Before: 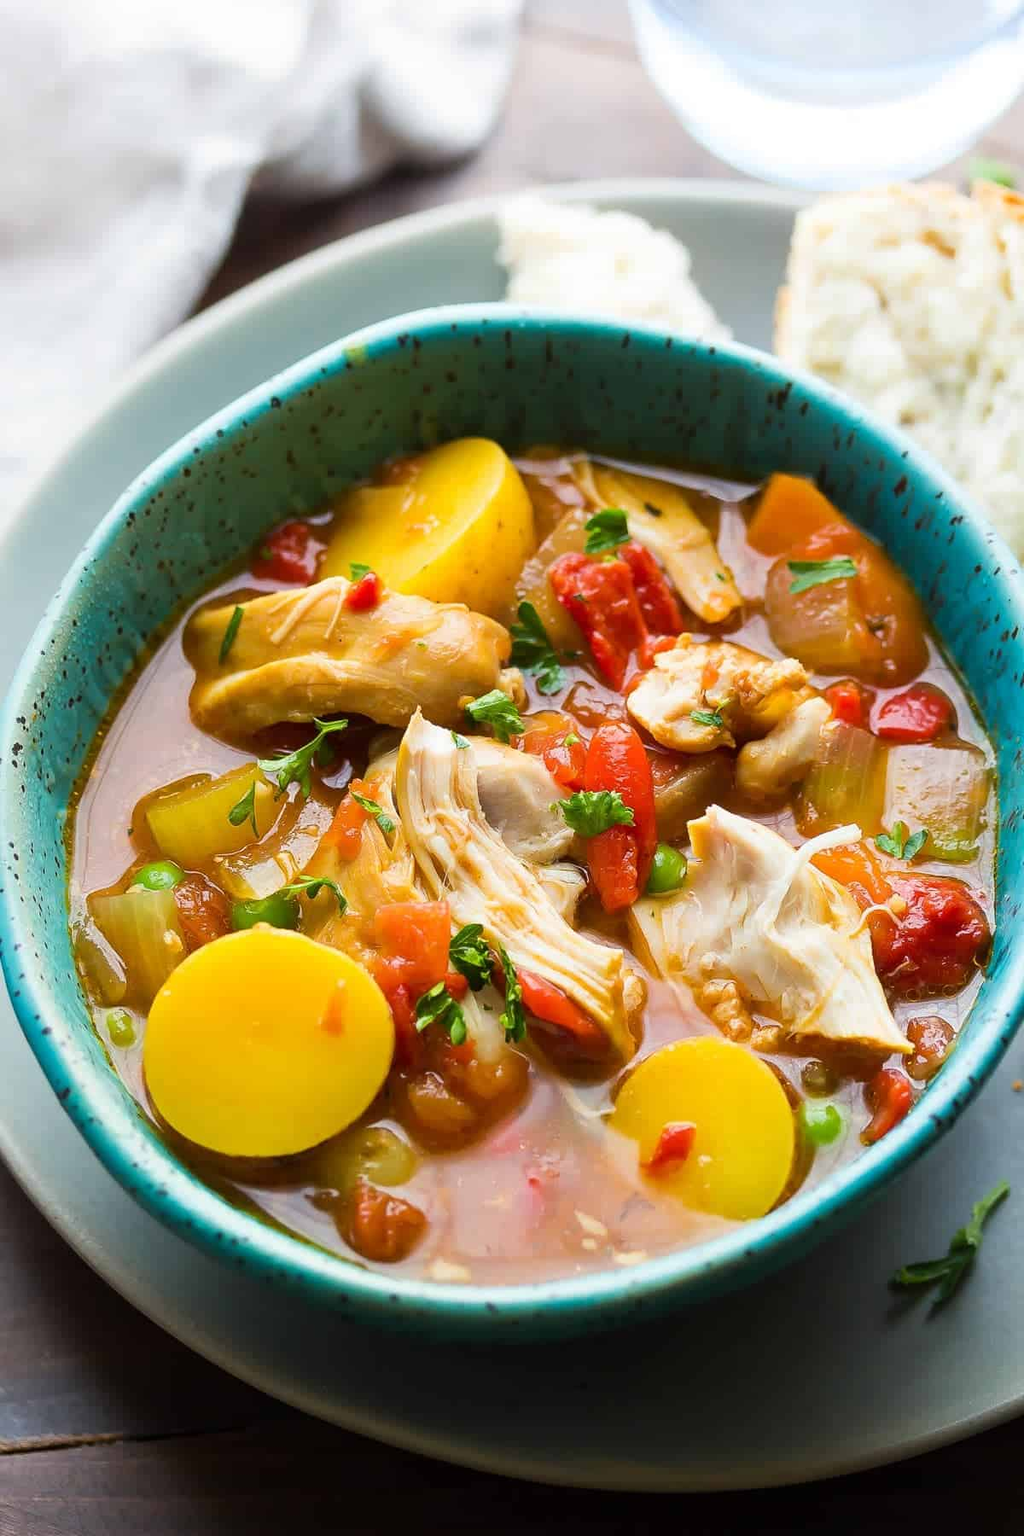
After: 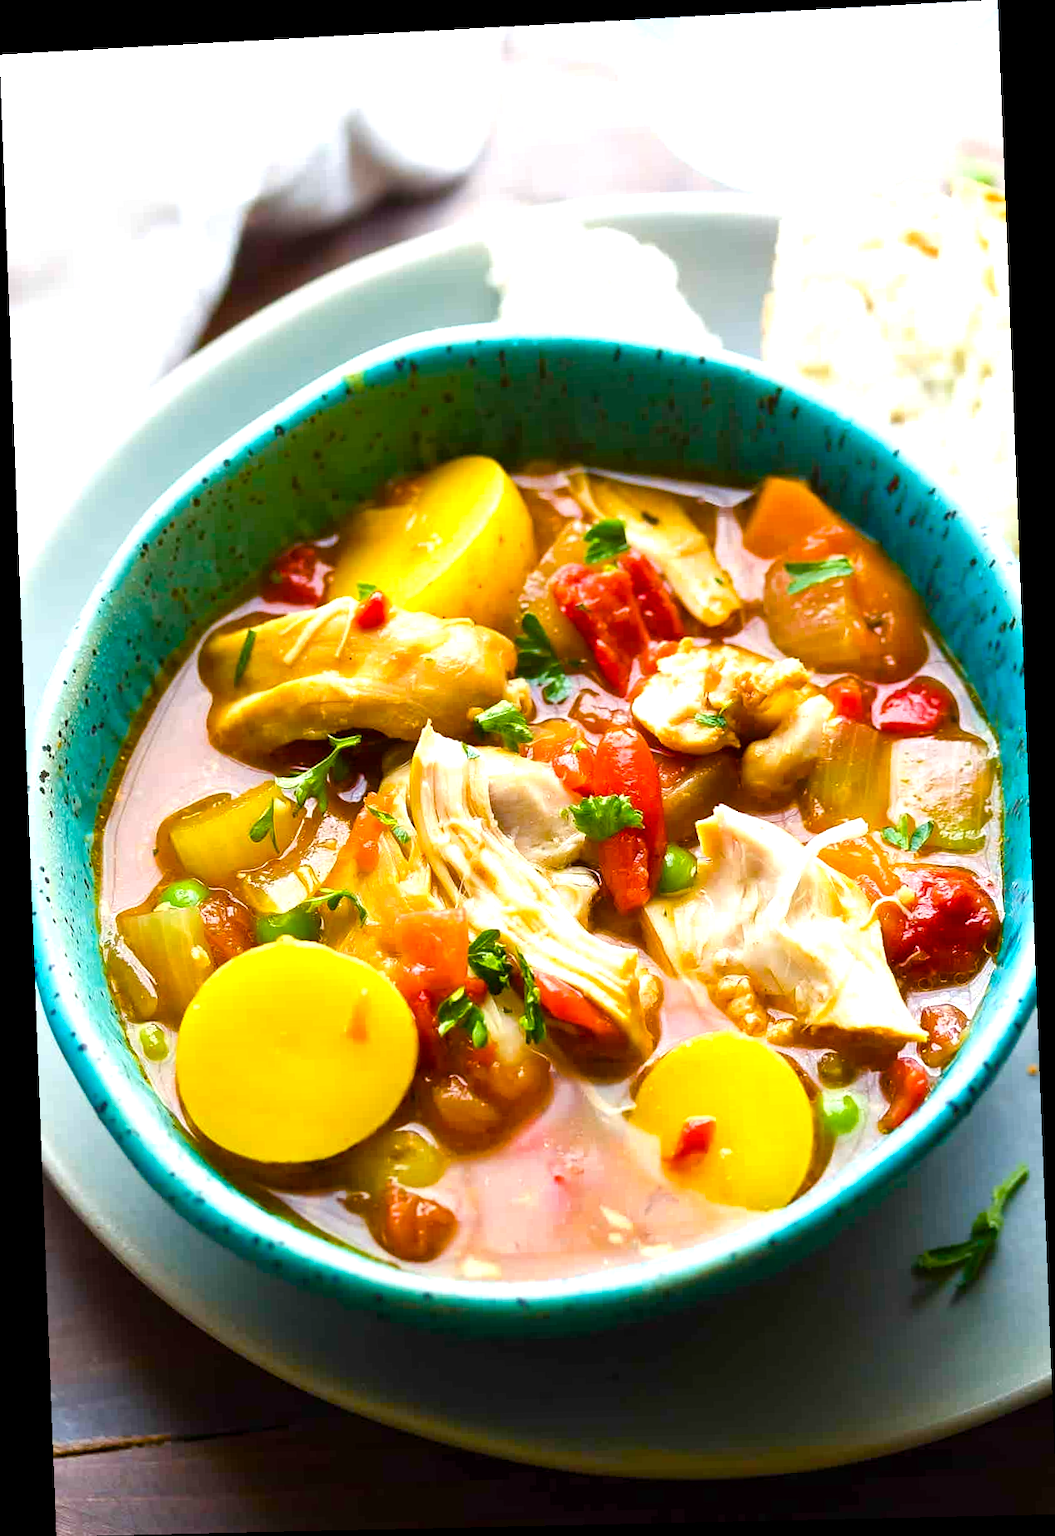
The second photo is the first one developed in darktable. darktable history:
color balance rgb: linear chroma grading › shadows -2.2%, linear chroma grading › highlights -15%, linear chroma grading › global chroma -10%, linear chroma grading › mid-tones -10%, perceptual saturation grading › global saturation 45%, perceptual saturation grading › highlights -50%, perceptual saturation grading › shadows 30%, perceptual brilliance grading › global brilliance 18%, global vibrance 45%
rotate and perspective: rotation -2.22°, lens shift (horizontal) -0.022, automatic cropping off
